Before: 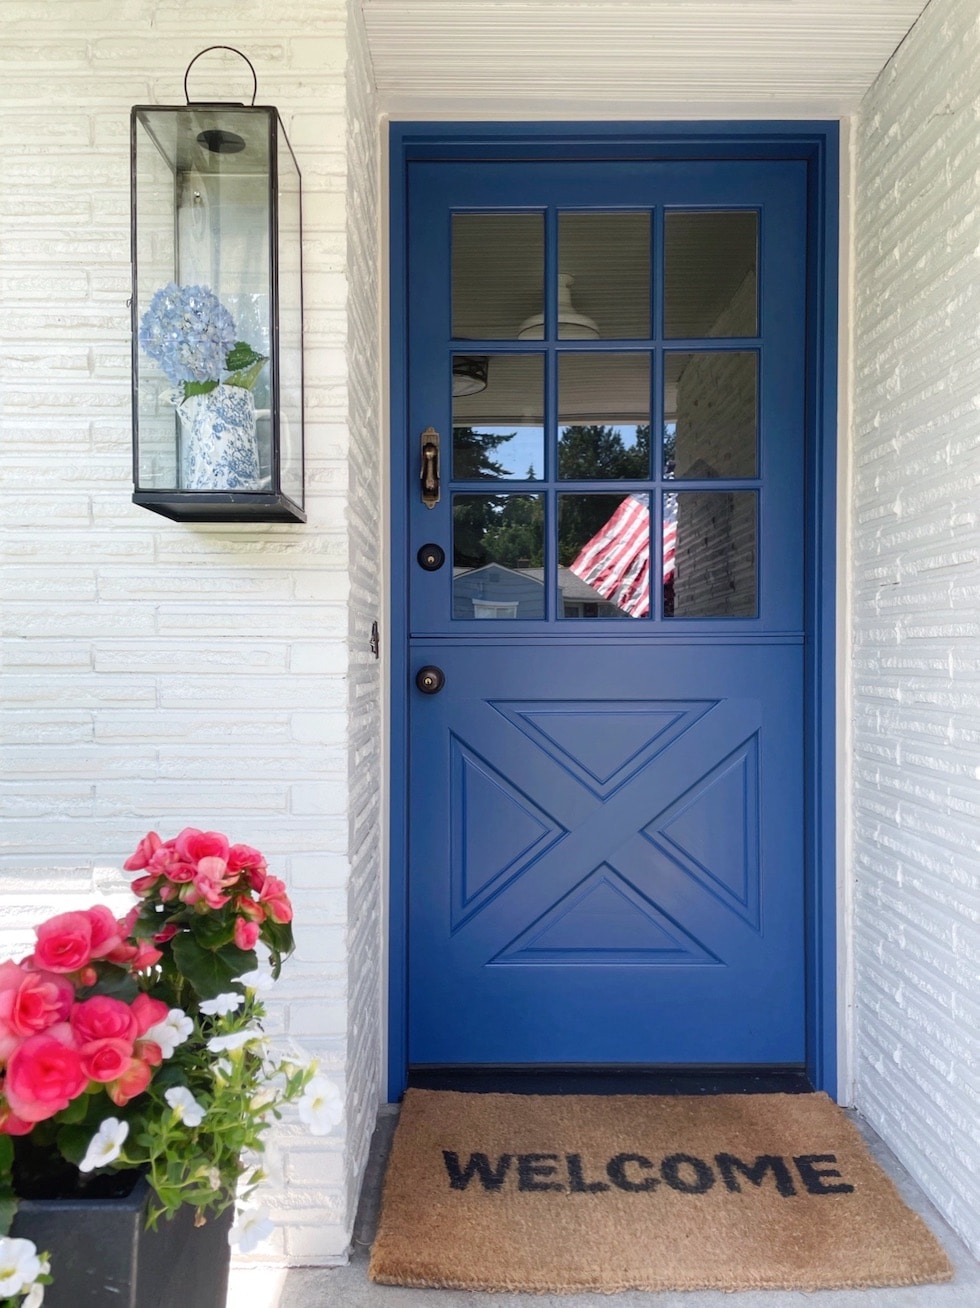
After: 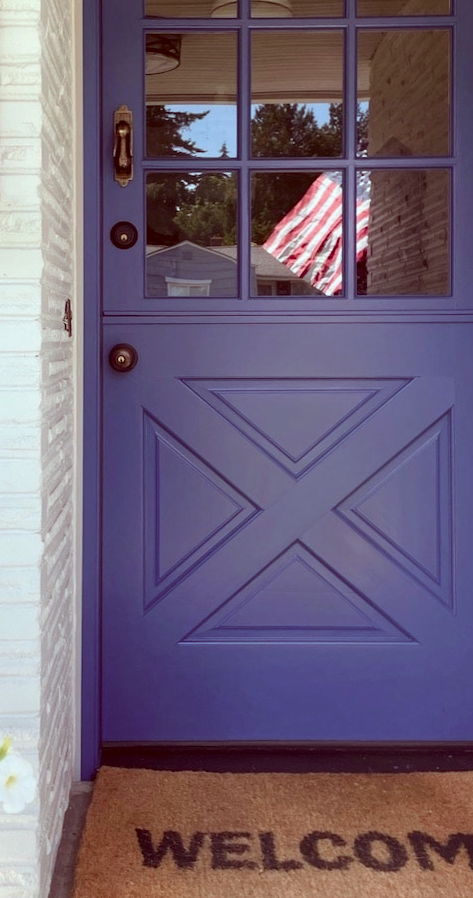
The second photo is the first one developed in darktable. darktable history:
color correction: highlights a* -7.23, highlights b* -0.161, shadows a* 20.08, shadows b* 11.73
crop: left 31.379%, top 24.658%, right 20.326%, bottom 6.628%
